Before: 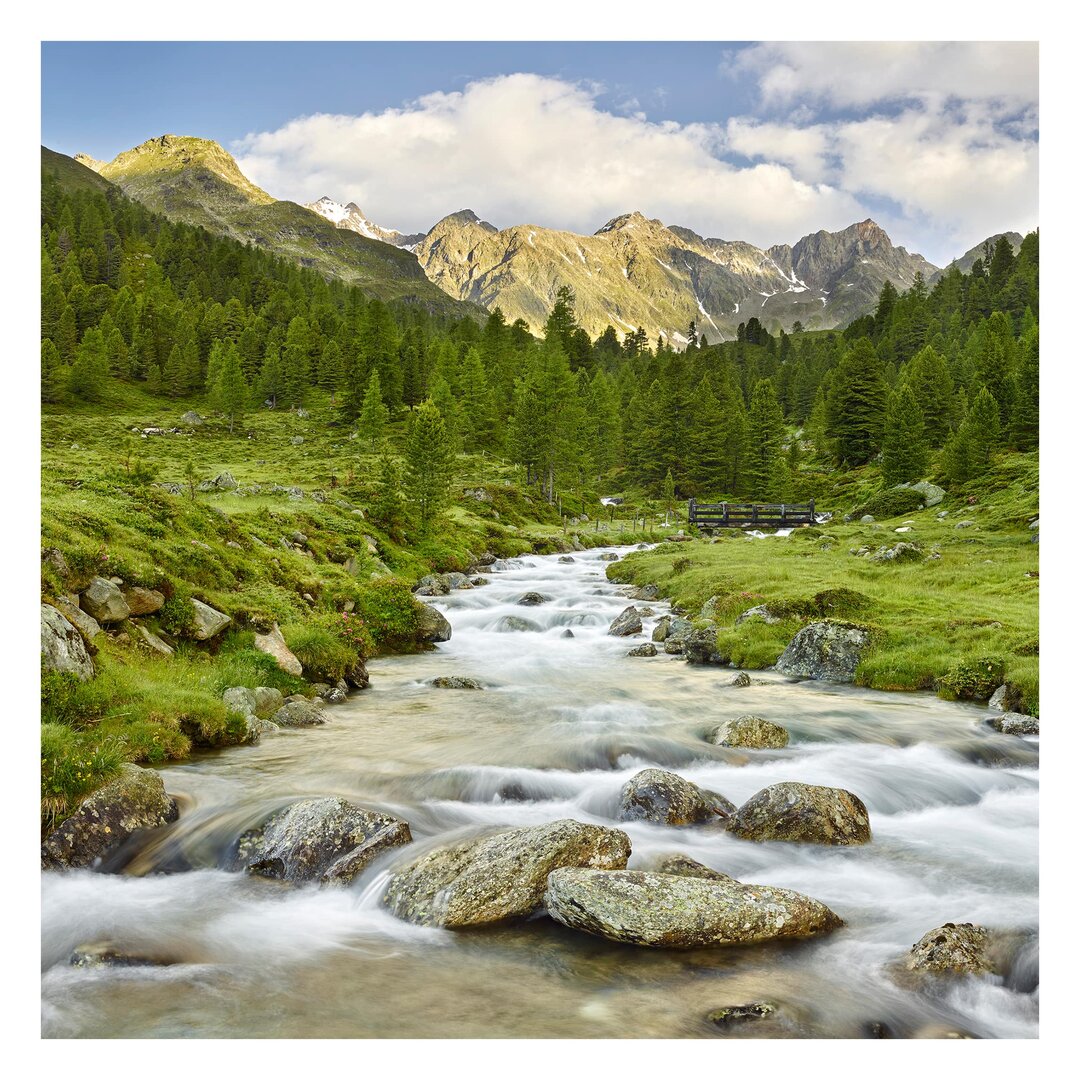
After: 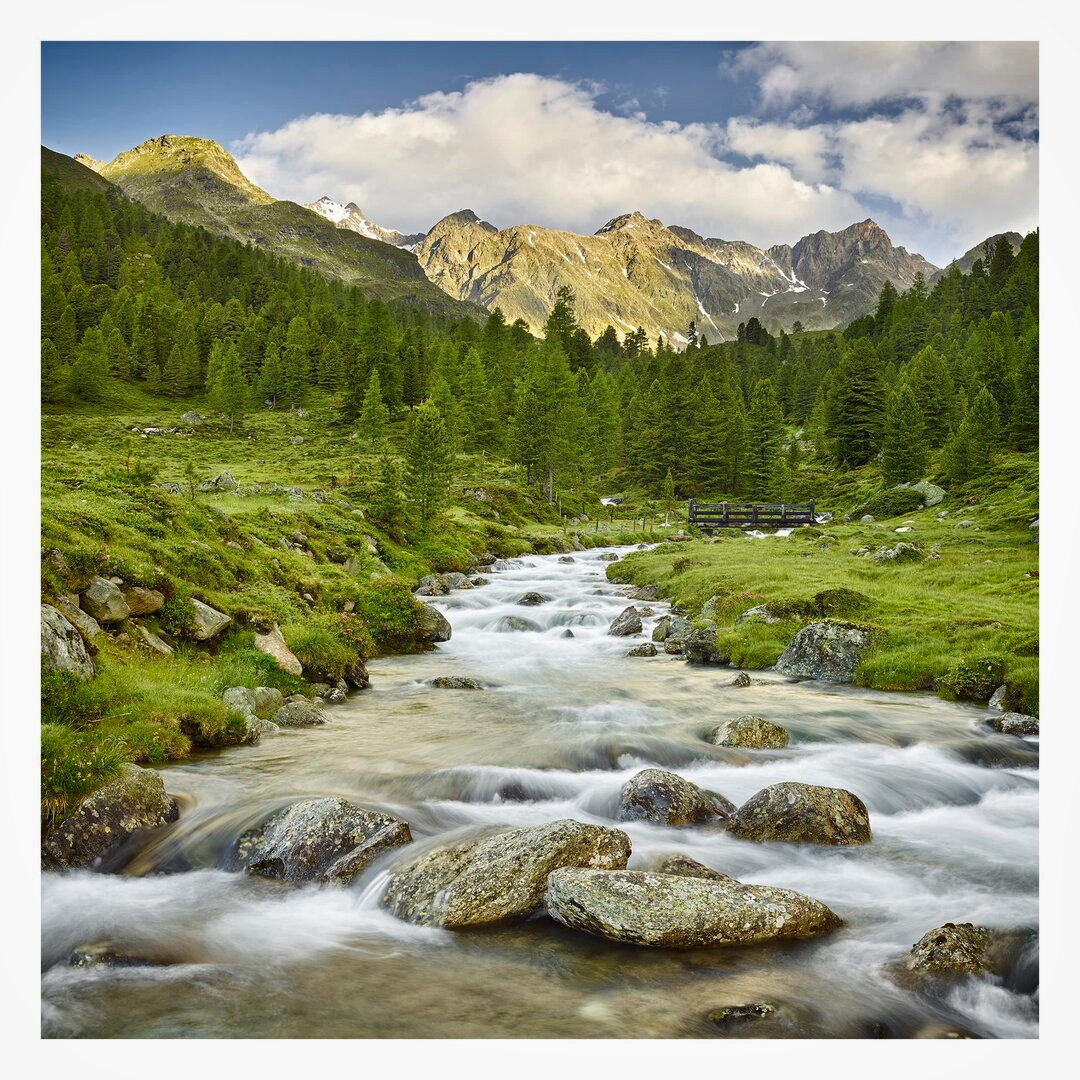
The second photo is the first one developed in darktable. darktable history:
shadows and highlights: shadows 43.56, white point adjustment -1.63, soften with gaussian
